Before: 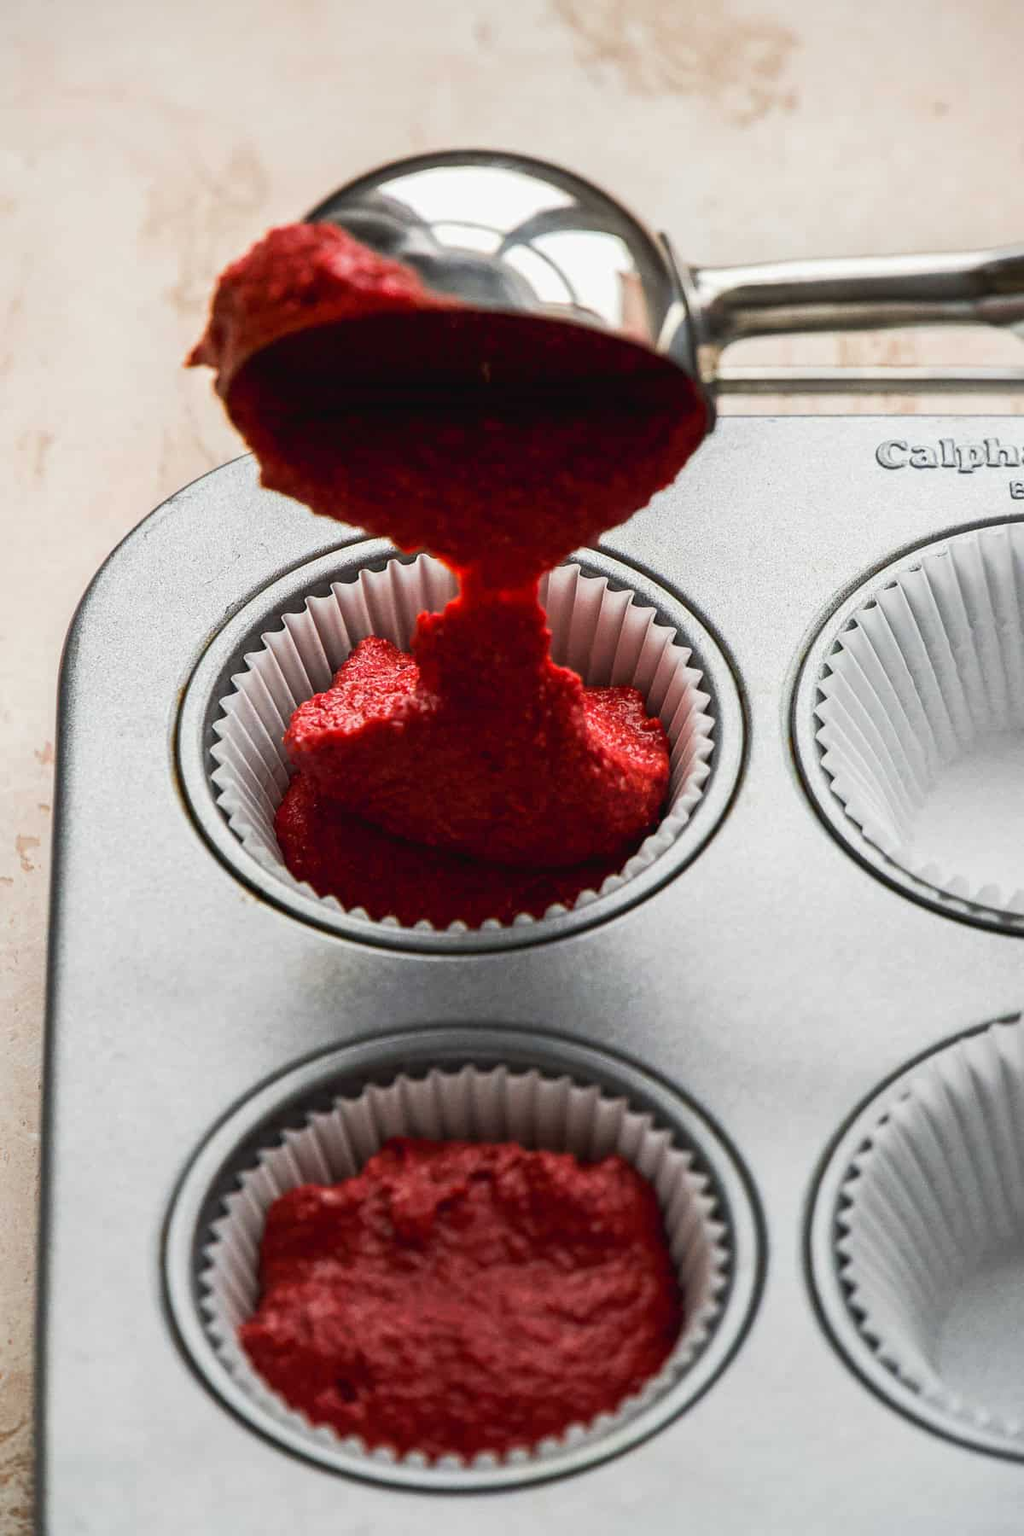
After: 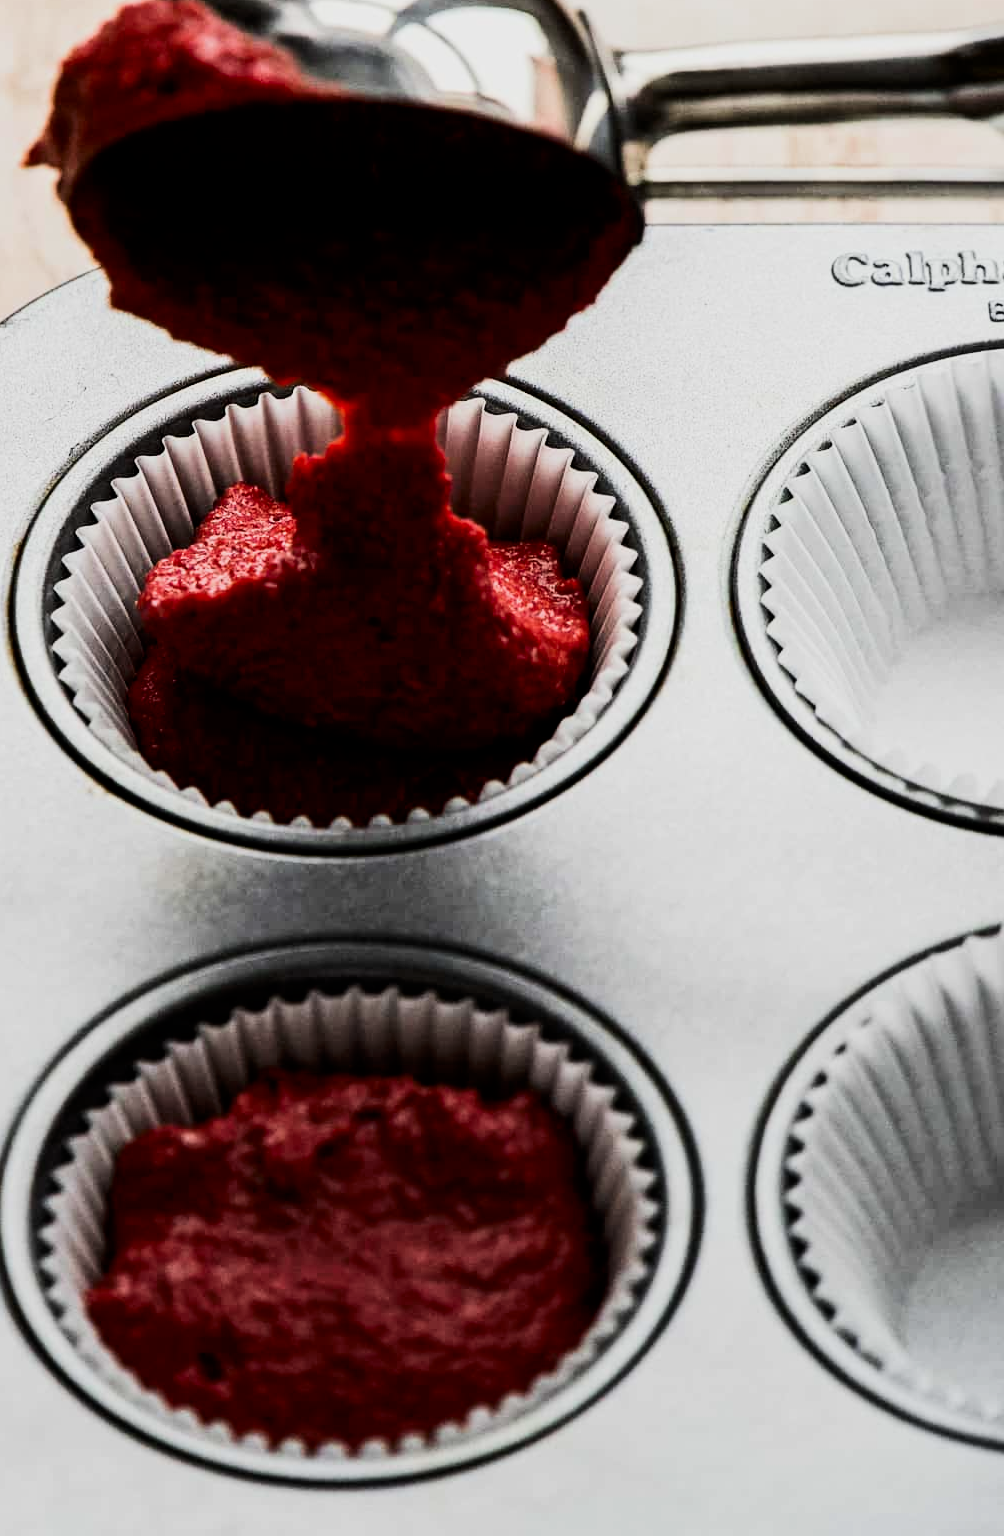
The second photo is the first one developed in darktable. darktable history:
contrast brightness saturation: contrast 0.224
exposure: exposure -0.182 EV, compensate highlight preservation false
filmic rgb: black relative exposure -5.1 EV, white relative exposure 3.98 EV, hardness 2.9, contrast 1.297, highlights saturation mix -30.25%
crop: left 16.329%, top 14.619%
